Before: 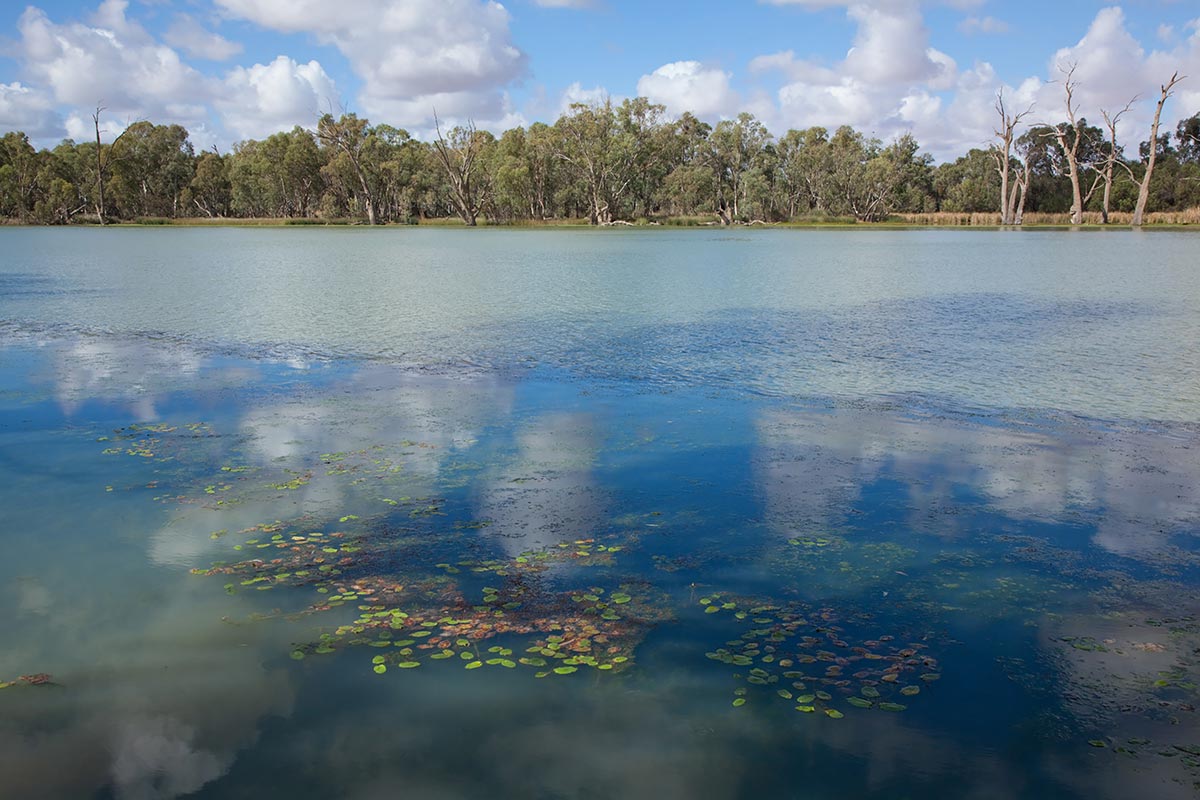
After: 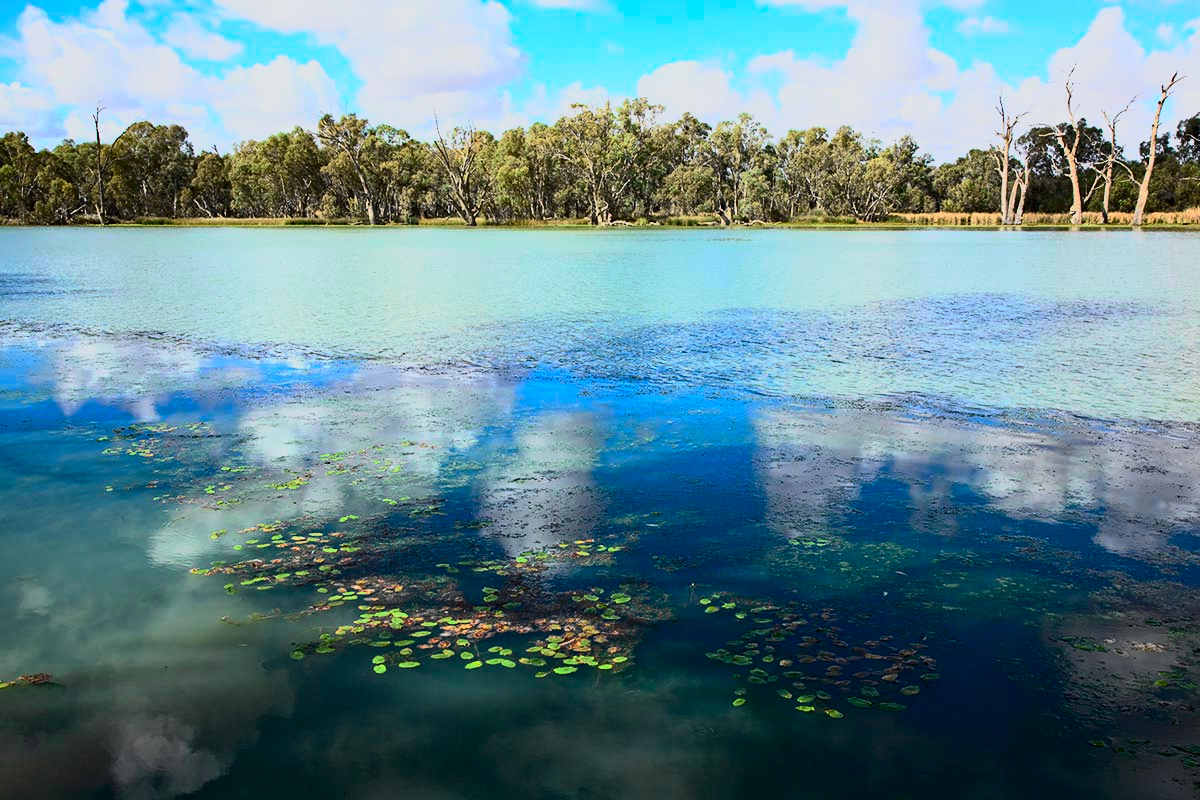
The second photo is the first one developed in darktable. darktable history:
haze removal: compatibility mode true, adaptive false
base curve: curves: ch0 [(0, 0) (0.257, 0.25) (0.482, 0.586) (0.757, 0.871) (1, 1)], preserve colors none
tone curve: curves: ch0 [(0, 0) (0.048, 0.024) (0.099, 0.082) (0.227, 0.255) (0.407, 0.482) (0.543, 0.634) (0.719, 0.77) (0.837, 0.843) (1, 0.906)]; ch1 [(0, 0) (0.3, 0.268) (0.404, 0.374) (0.475, 0.463) (0.501, 0.499) (0.514, 0.502) (0.551, 0.541) (0.643, 0.648) (0.682, 0.674) (0.802, 0.812) (1, 1)]; ch2 [(0, 0) (0.259, 0.207) (0.323, 0.311) (0.364, 0.368) (0.442, 0.461) (0.498, 0.498) (0.531, 0.528) (0.581, 0.602) (0.629, 0.659) (0.768, 0.728) (1, 1)], color space Lab, independent channels, preserve colors none
contrast brightness saturation: contrast 0.398, brightness 0.099, saturation 0.213
